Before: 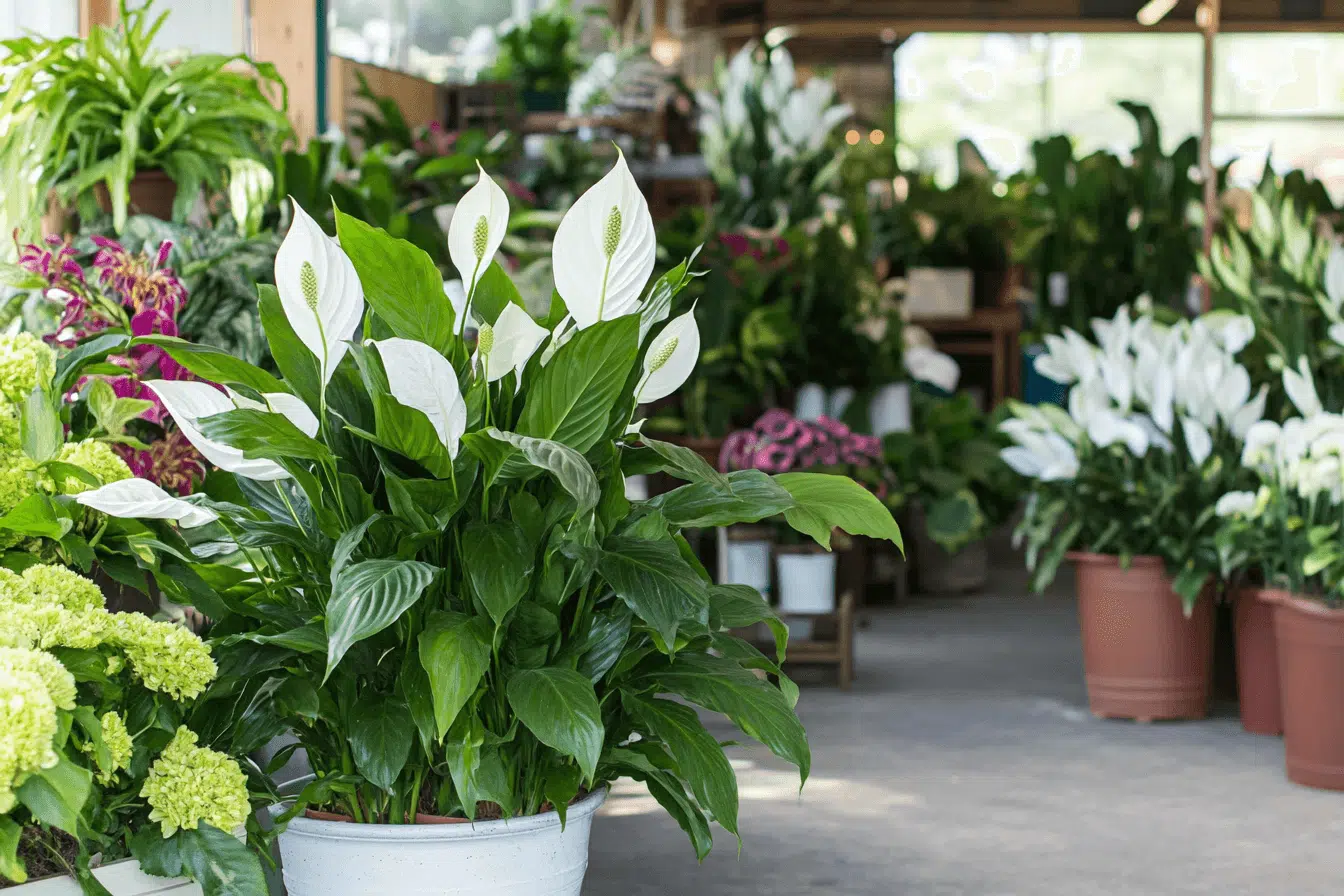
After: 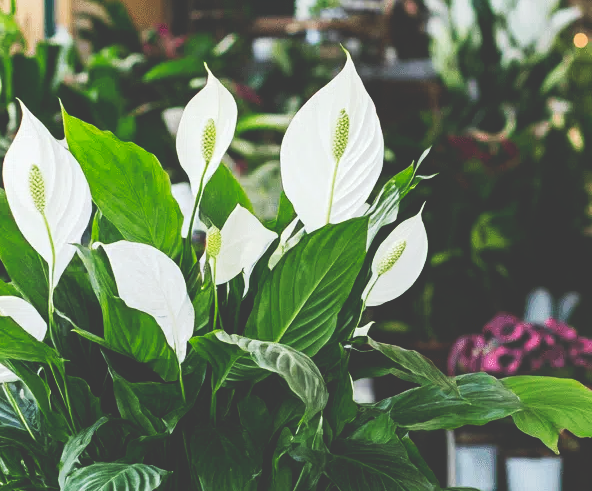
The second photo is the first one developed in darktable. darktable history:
tone curve: curves: ch0 [(0, 0) (0.003, 0.235) (0.011, 0.235) (0.025, 0.235) (0.044, 0.235) (0.069, 0.235) (0.1, 0.237) (0.136, 0.239) (0.177, 0.243) (0.224, 0.256) (0.277, 0.287) (0.335, 0.329) (0.399, 0.391) (0.468, 0.476) (0.543, 0.574) (0.623, 0.683) (0.709, 0.778) (0.801, 0.869) (0.898, 0.924) (1, 1)], preserve colors none
crop: left 20.248%, top 10.86%, right 35.675%, bottom 34.321%
